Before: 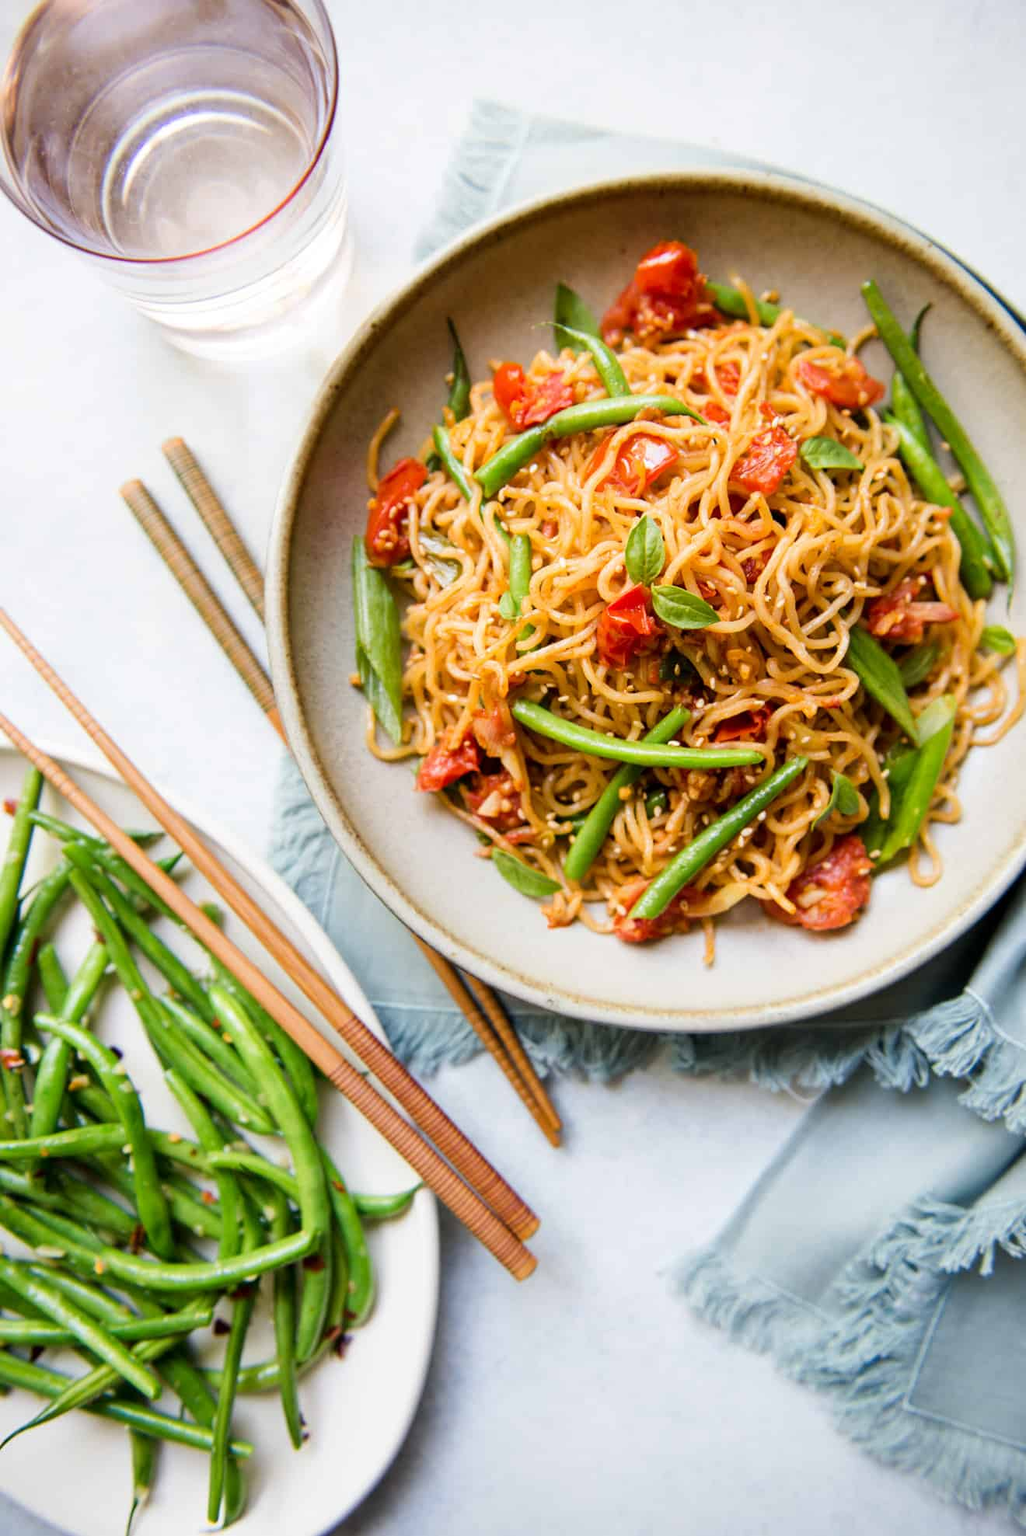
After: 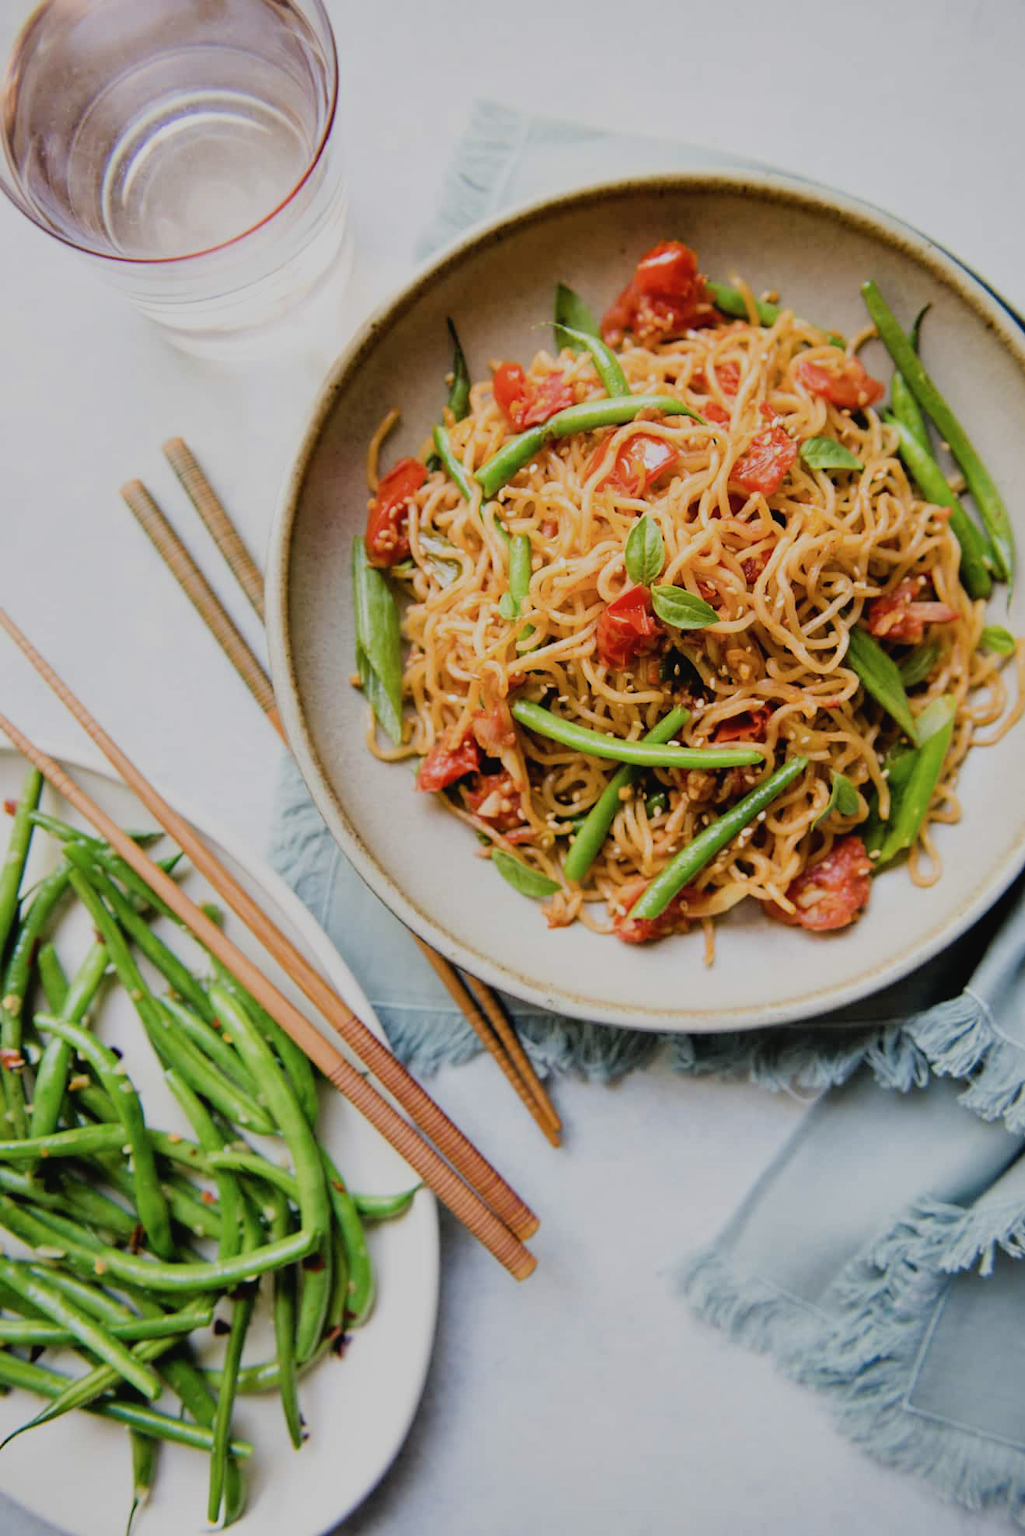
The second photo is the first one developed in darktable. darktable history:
filmic rgb: black relative exposure -7.75 EV, white relative exposure 4.4 EV, hardness 3.76, latitude 37.9%, contrast 0.983, highlights saturation mix 9.98%, shadows ↔ highlights balance 3.97%
contrast brightness saturation: contrast -0.07, brightness -0.041, saturation -0.111
shadows and highlights: shadows 36.67, highlights -27.48, soften with gaussian
